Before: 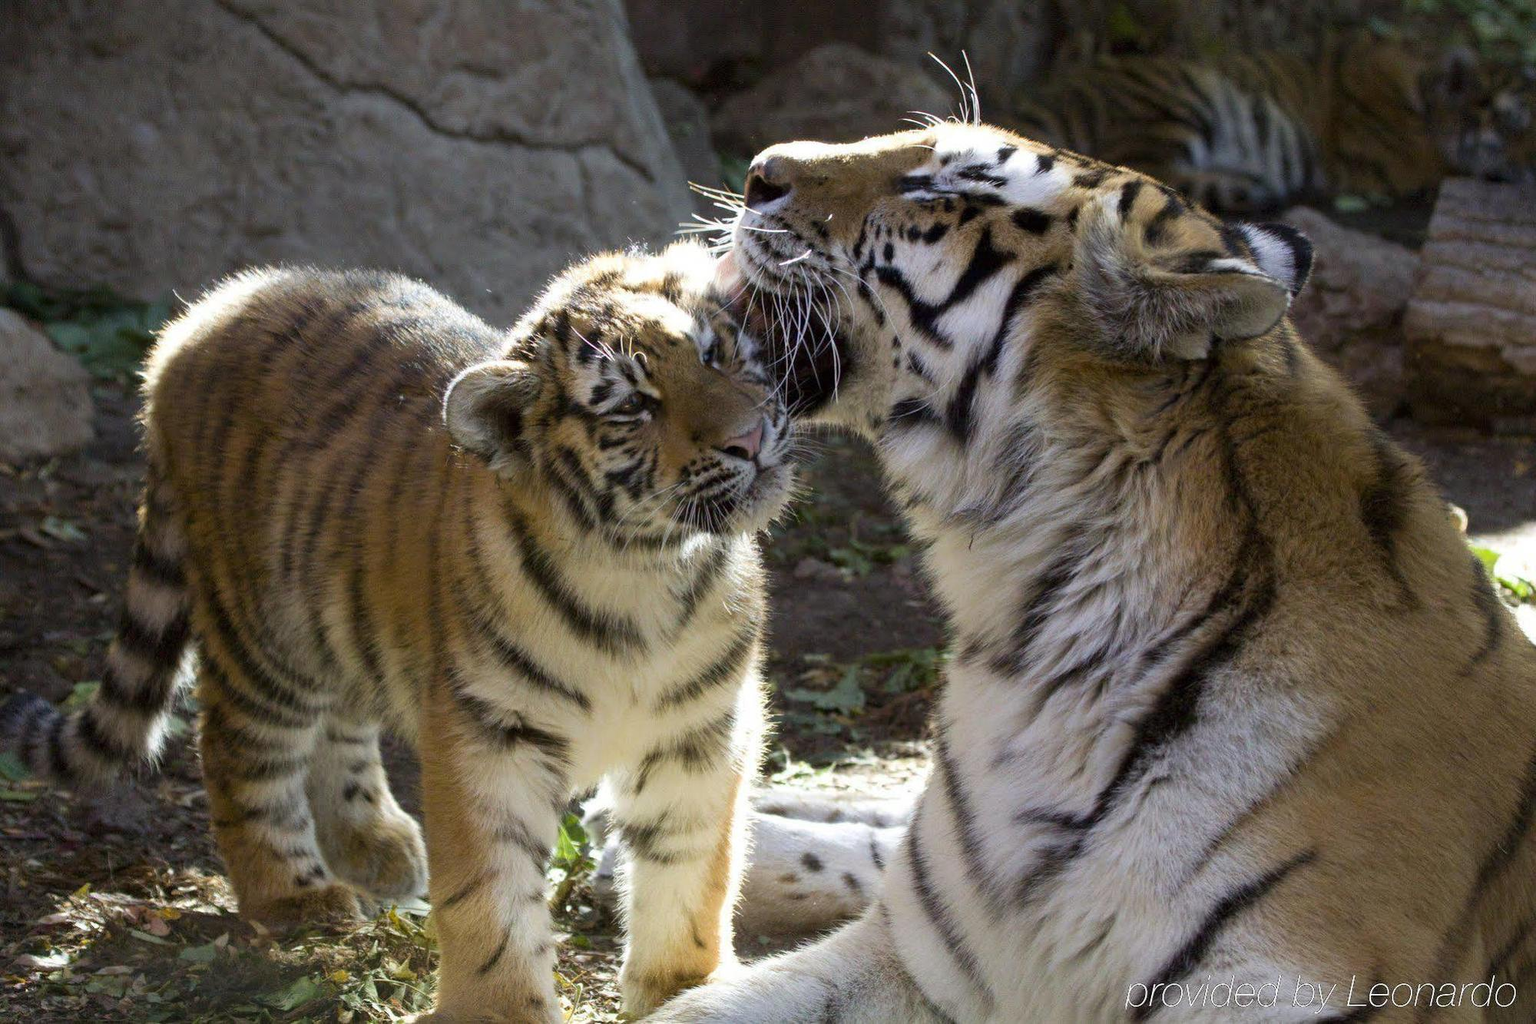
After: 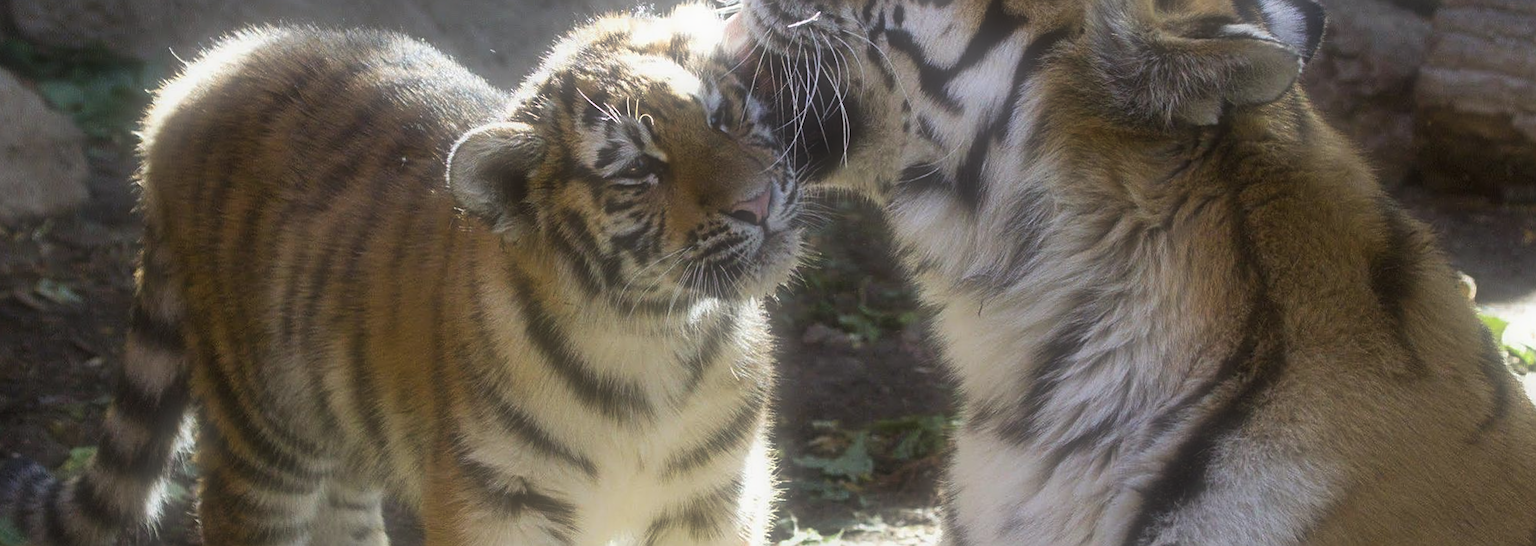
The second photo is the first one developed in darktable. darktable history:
crop and rotate: top 23.043%, bottom 23.437%
soften: size 60.24%, saturation 65.46%, brightness 0.506 EV, mix 25.7%
sharpen: on, module defaults
rotate and perspective: rotation 0.174°, lens shift (vertical) 0.013, lens shift (horizontal) 0.019, shear 0.001, automatic cropping original format, crop left 0.007, crop right 0.991, crop top 0.016, crop bottom 0.997
vibrance: on, module defaults
